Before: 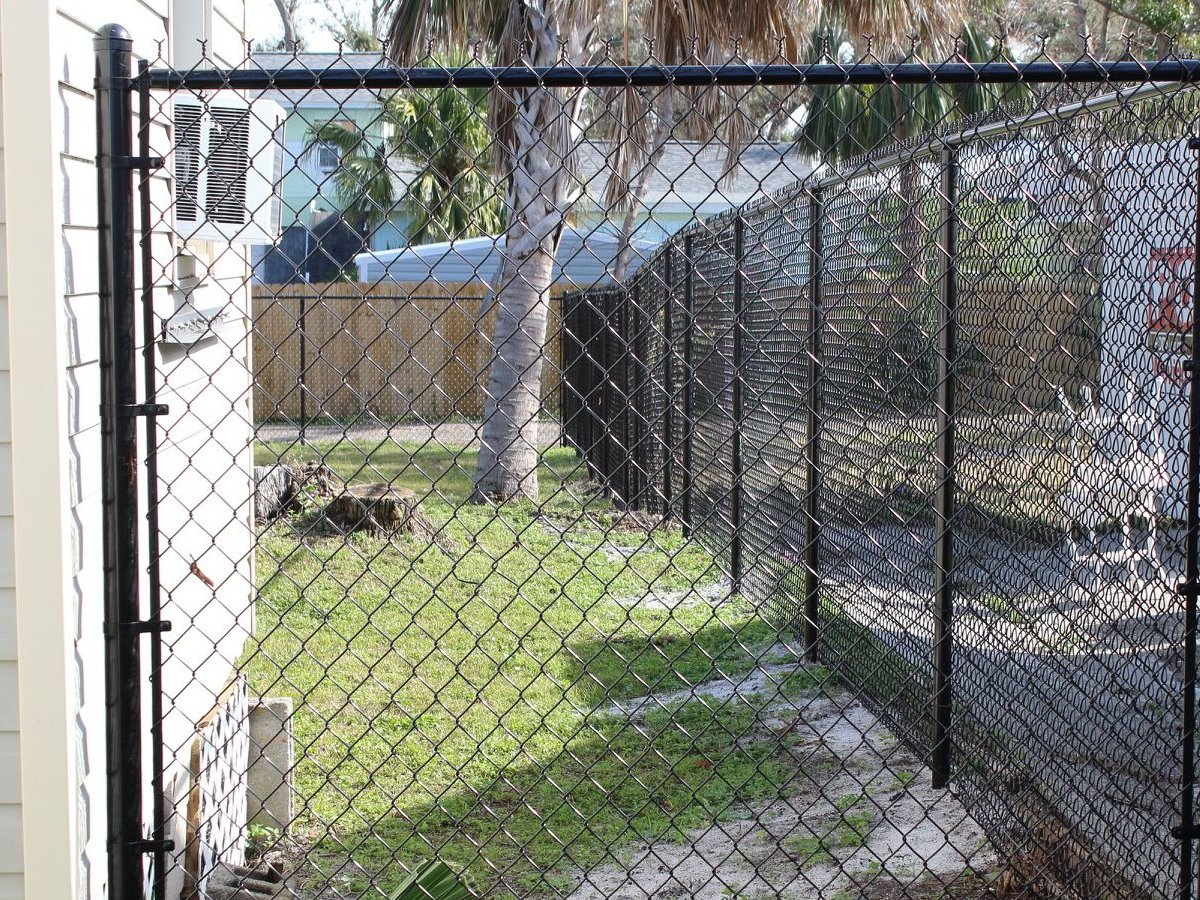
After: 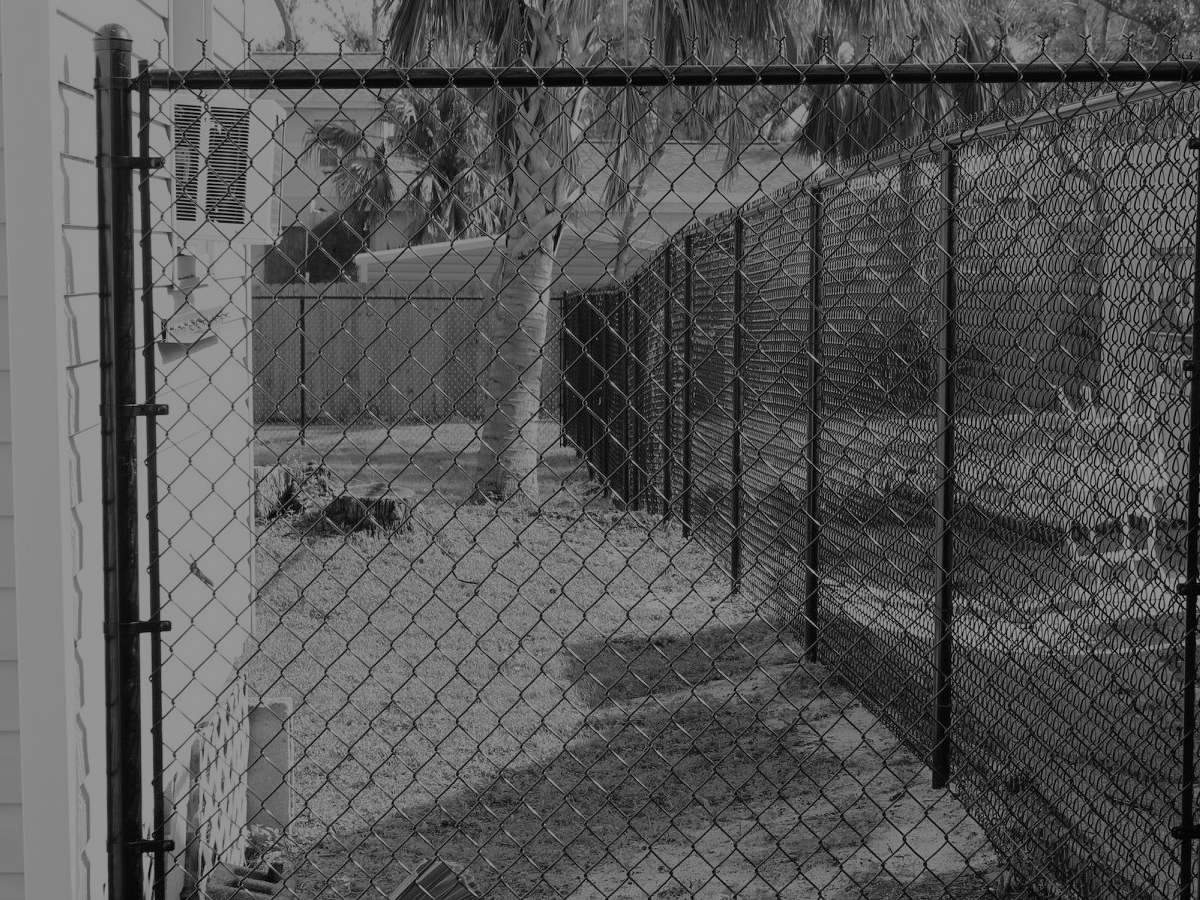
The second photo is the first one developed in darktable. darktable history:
monochrome: on, module defaults
white balance: red 1.188, blue 1.11
color balance rgb: perceptual brilliance grading › global brilliance -48.39%
exposure: exposure 0.74 EV, compensate highlight preservation false
